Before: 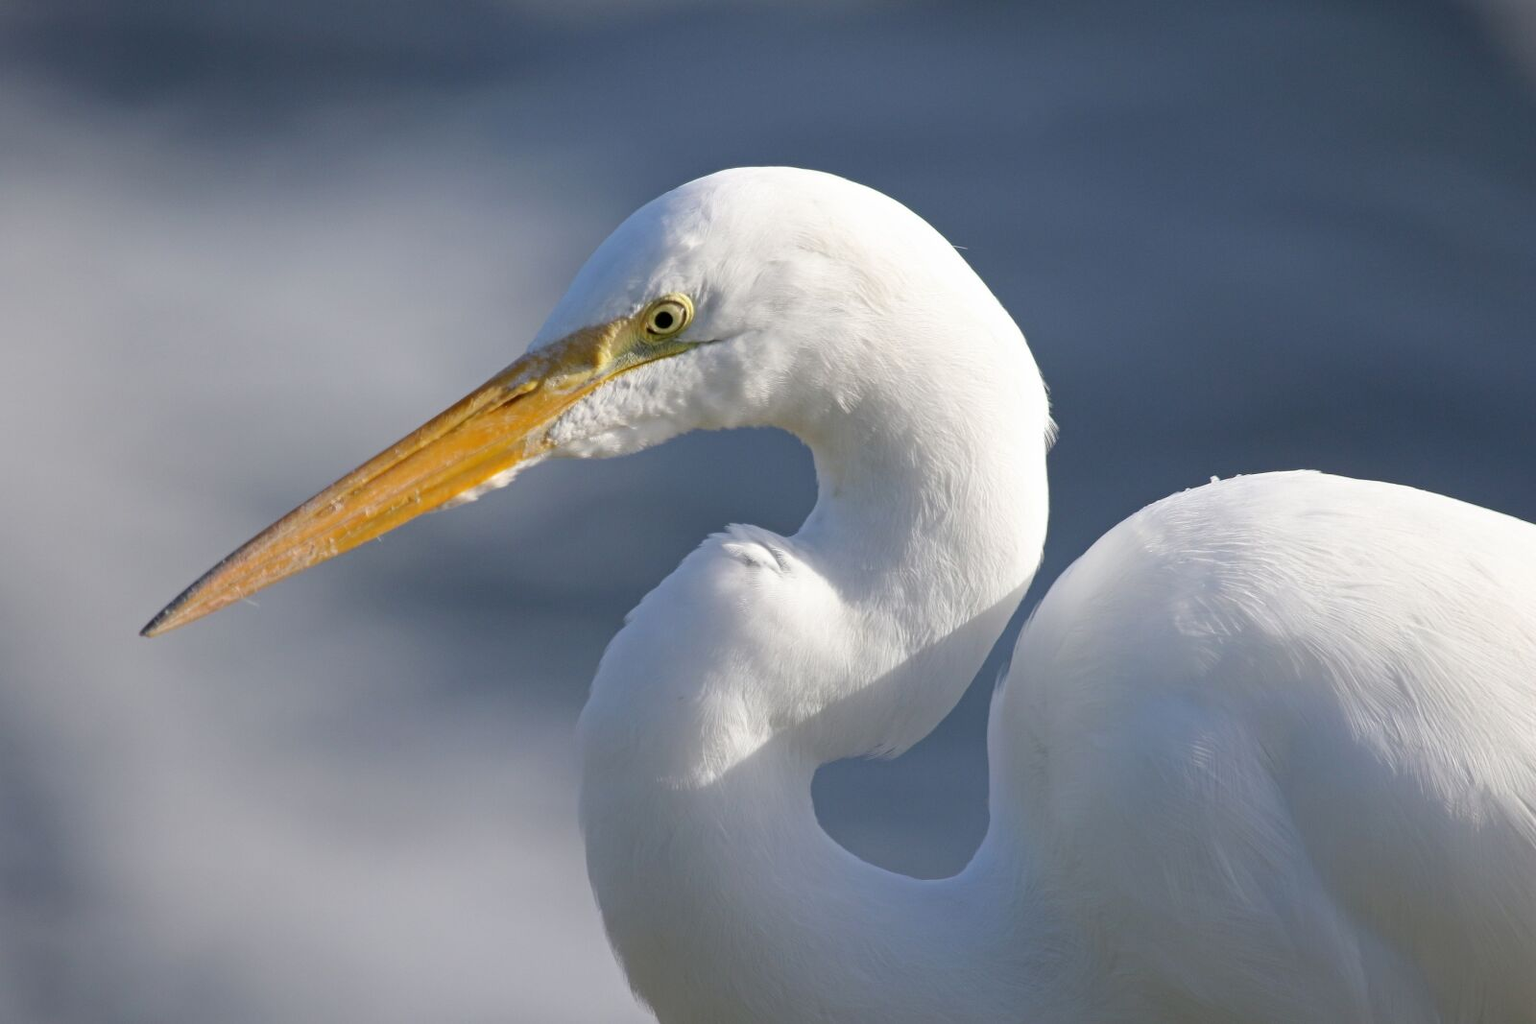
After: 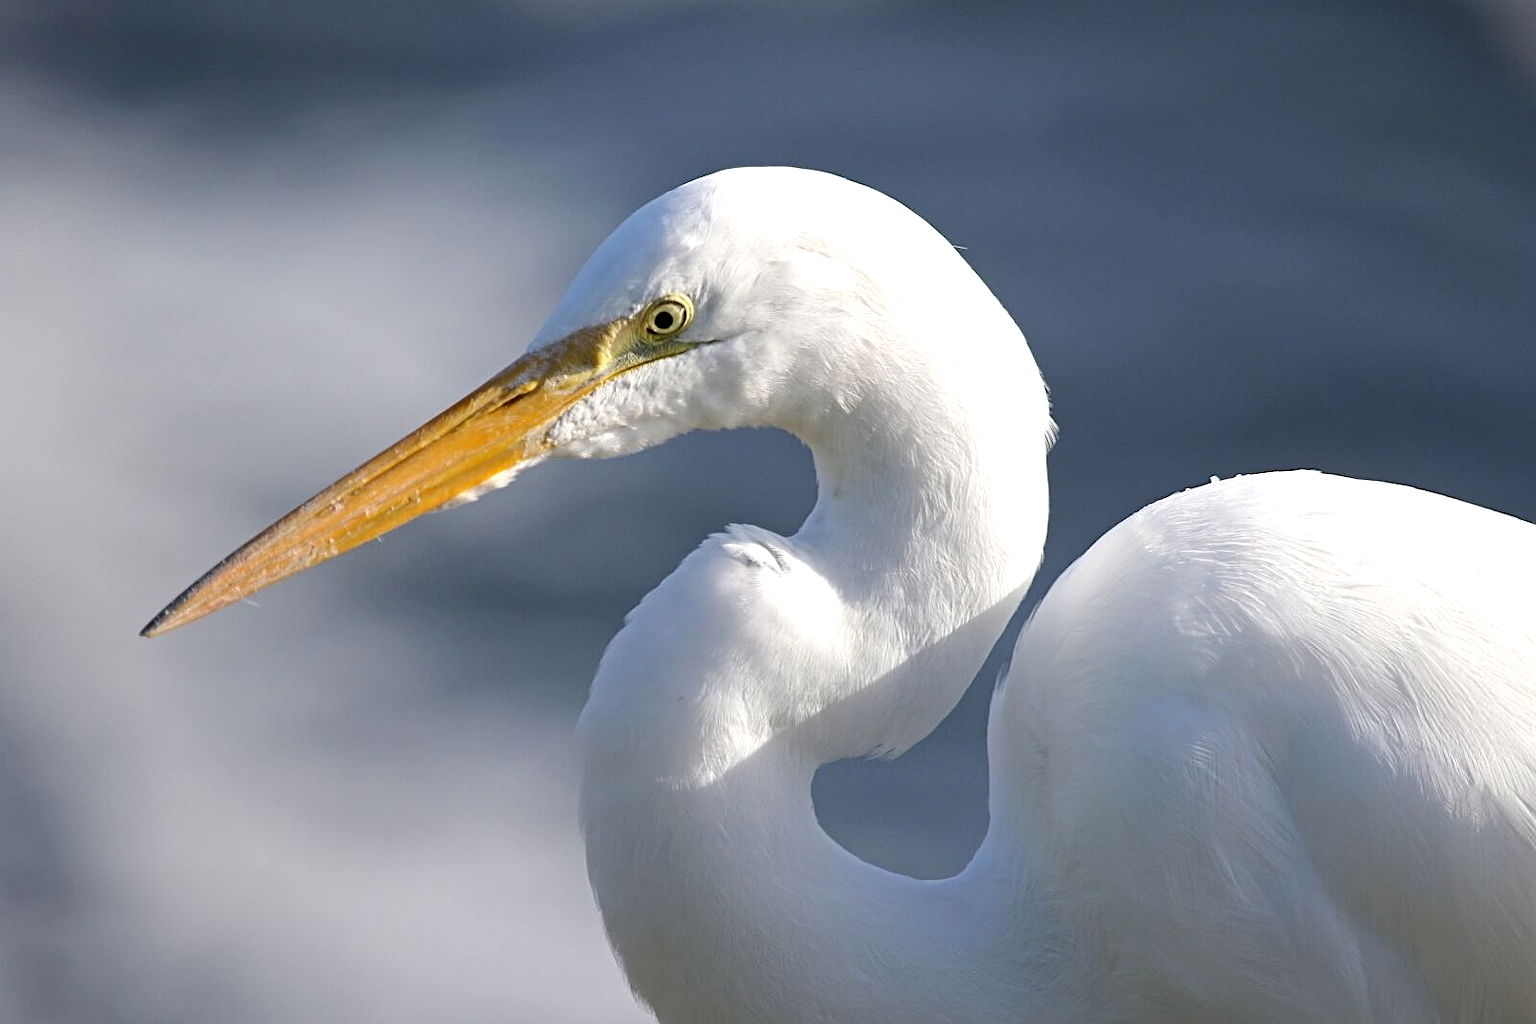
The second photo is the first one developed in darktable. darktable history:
sharpen: on, module defaults
tone equalizer: -8 EV -0.397 EV, -7 EV -0.39 EV, -6 EV -0.334 EV, -5 EV -0.192 EV, -3 EV 0.237 EV, -2 EV 0.325 EV, -1 EV 0.405 EV, +0 EV 0.405 EV, edges refinement/feathering 500, mask exposure compensation -1.57 EV, preserve details no
